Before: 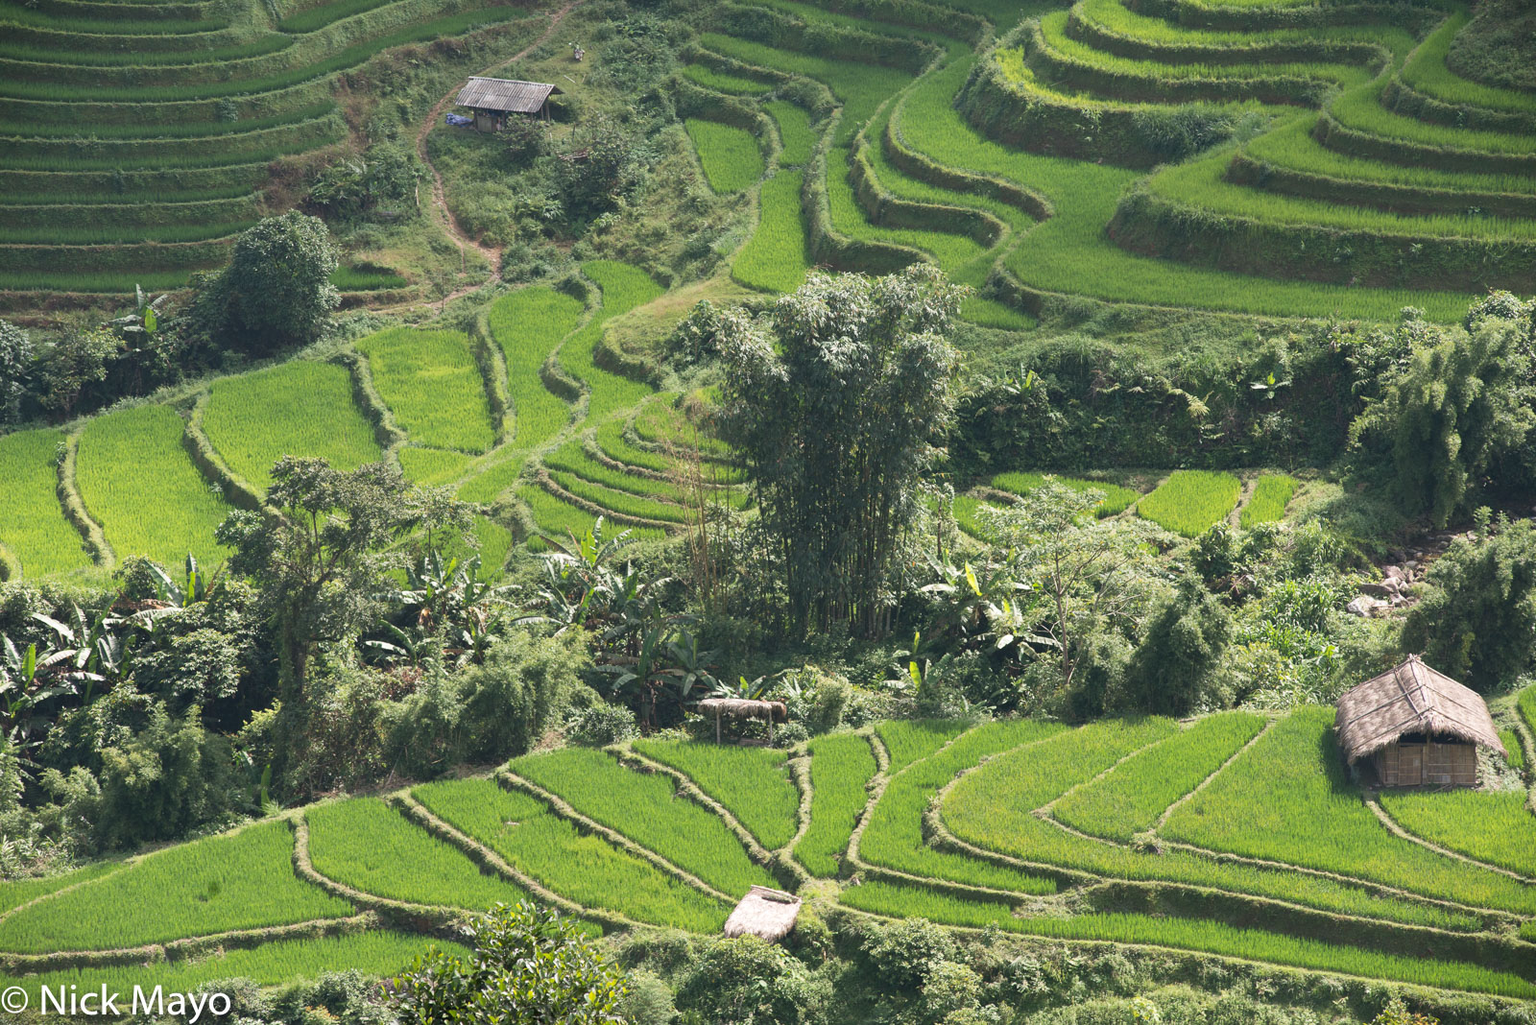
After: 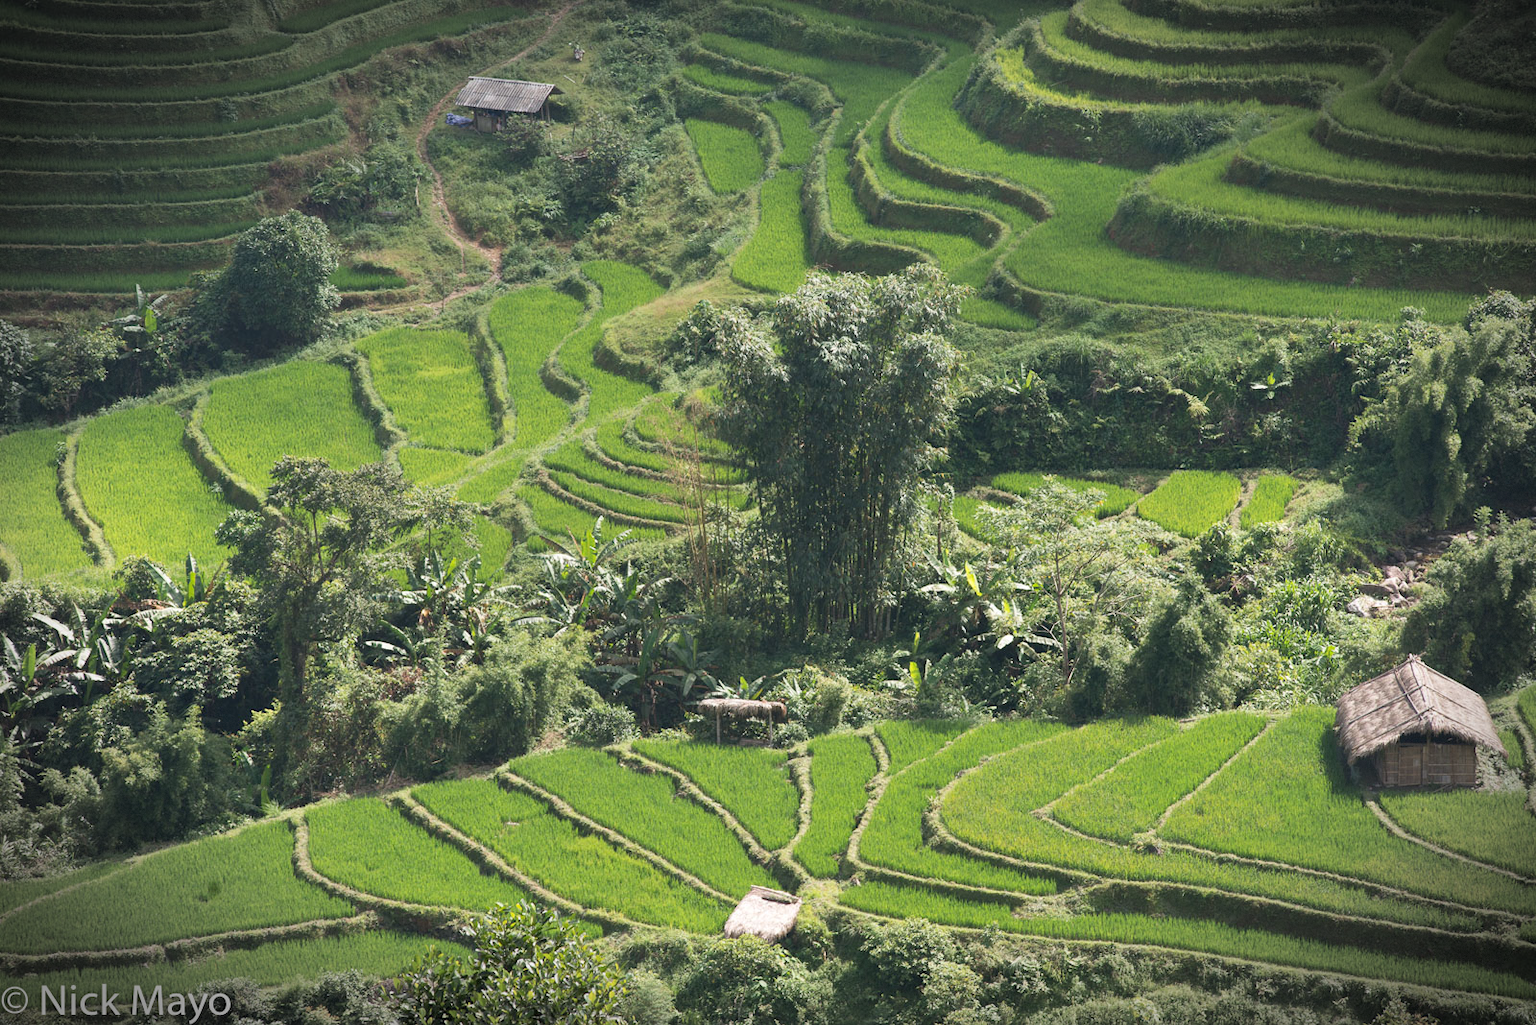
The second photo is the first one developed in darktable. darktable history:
vignetting: brightness -0.698, automatic ratio true, dithering 8-bit output
